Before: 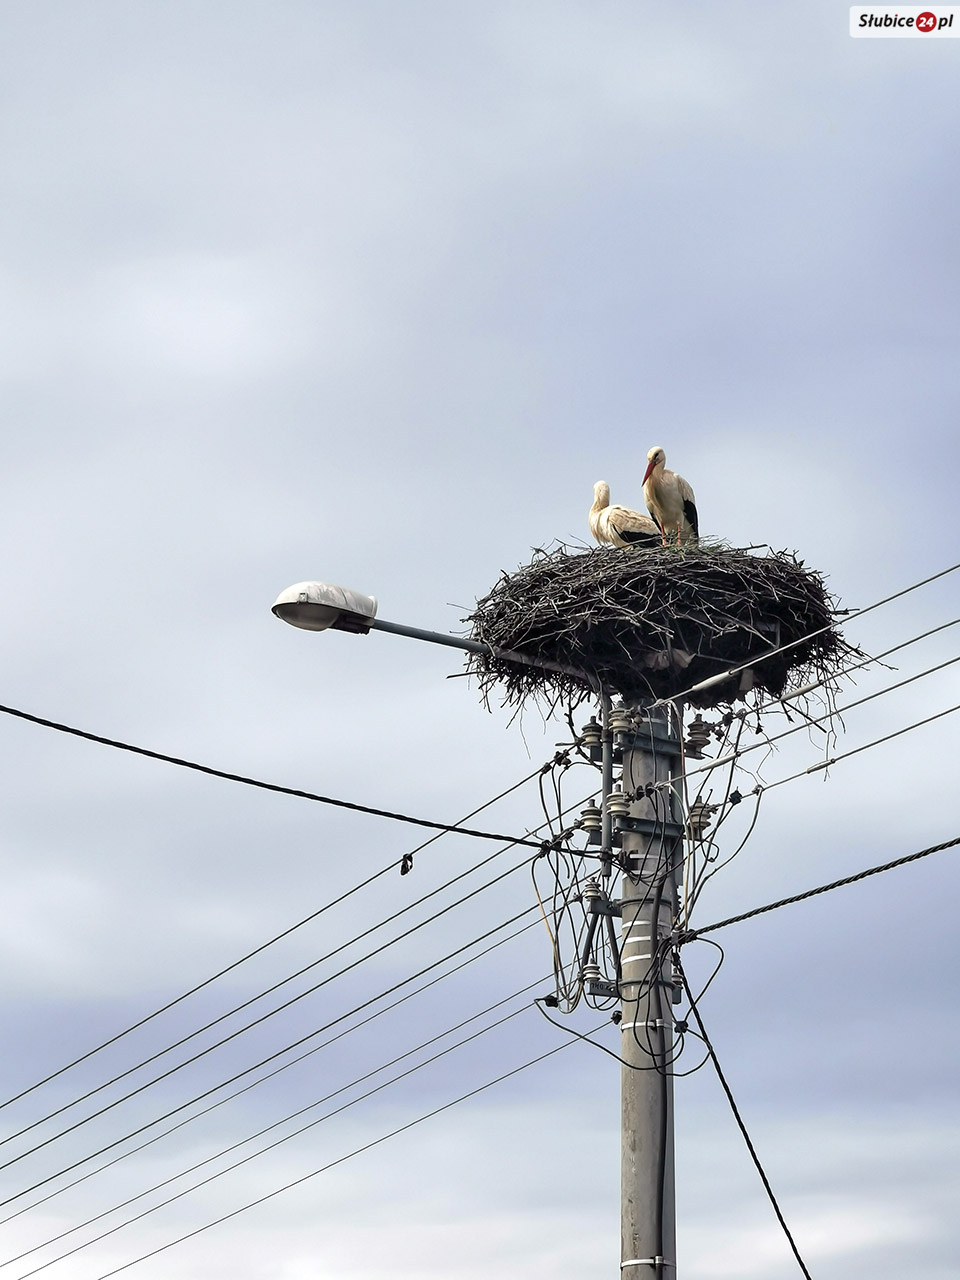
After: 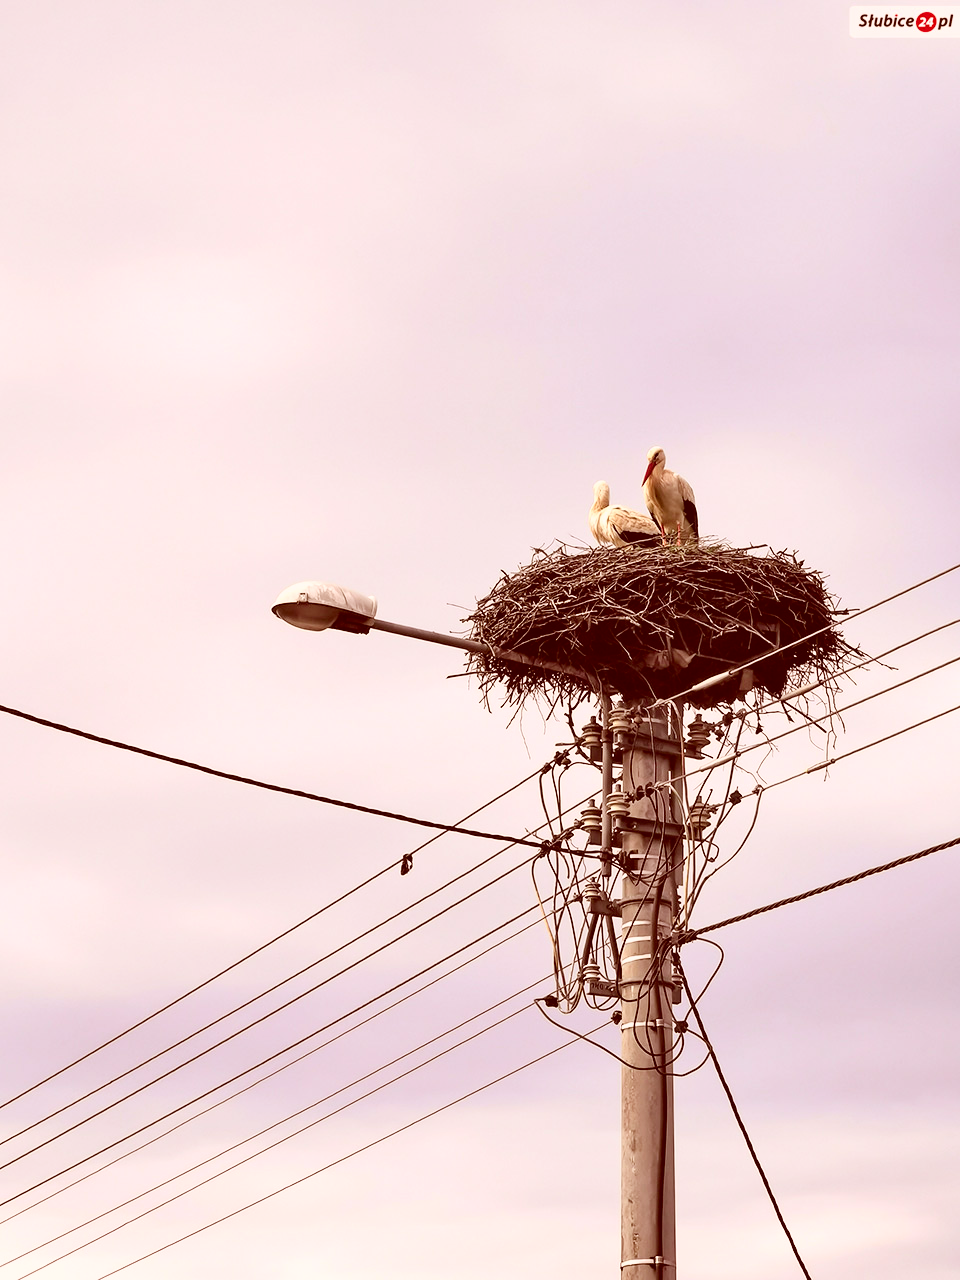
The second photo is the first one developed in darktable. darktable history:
color correction: highlights a* 9.03, highlights b* 8.71, shadows a* 40, shadows b* 40, saturation 0.8
exposure: compensate highlight preservation false
contrast brightness saturation: contrast 0.2, brightness 0.16, saturation 0.22
